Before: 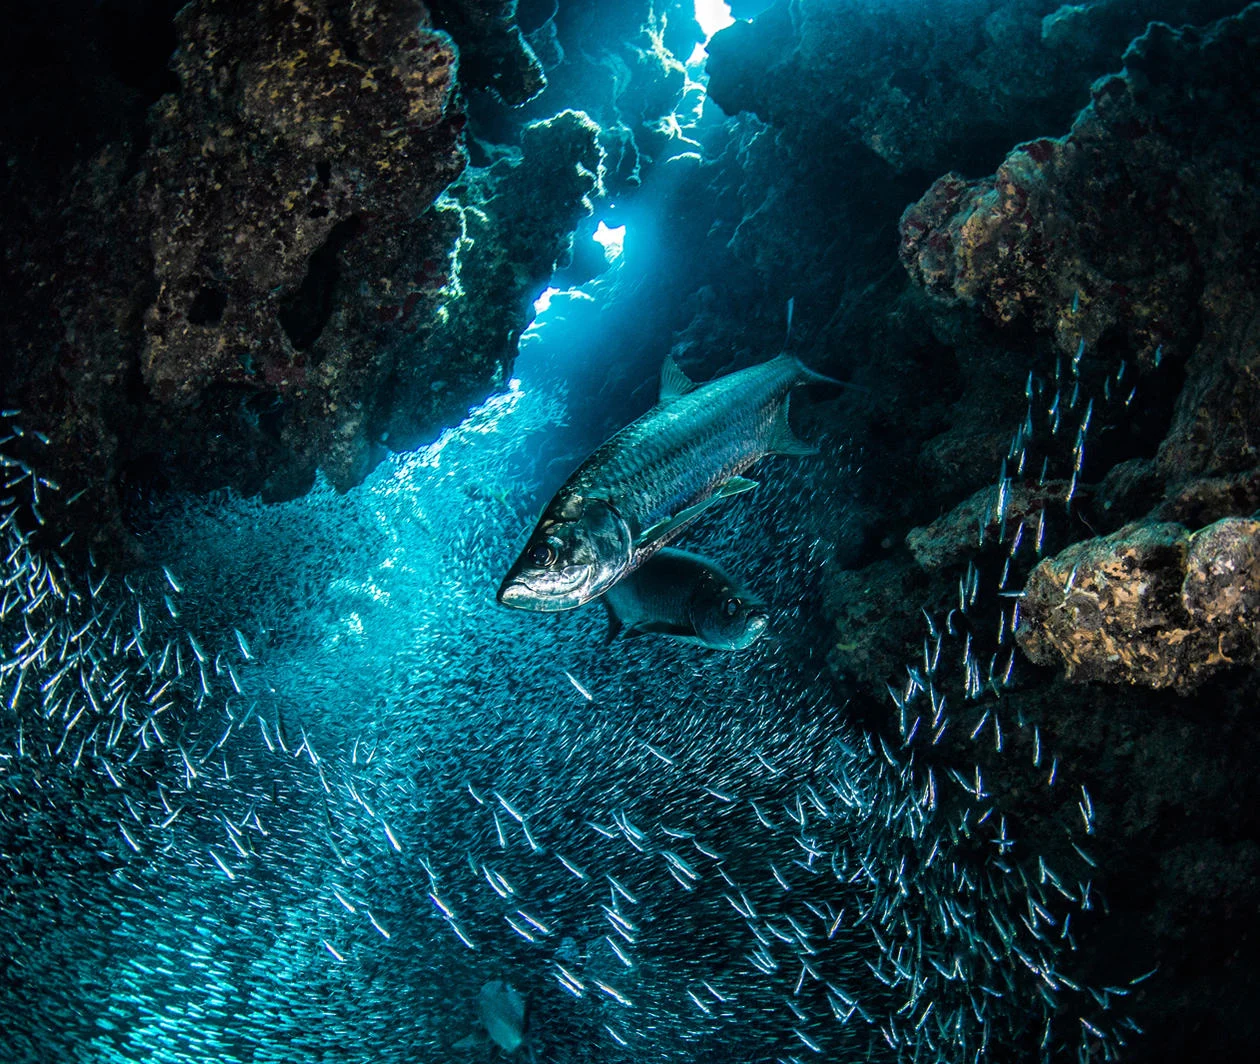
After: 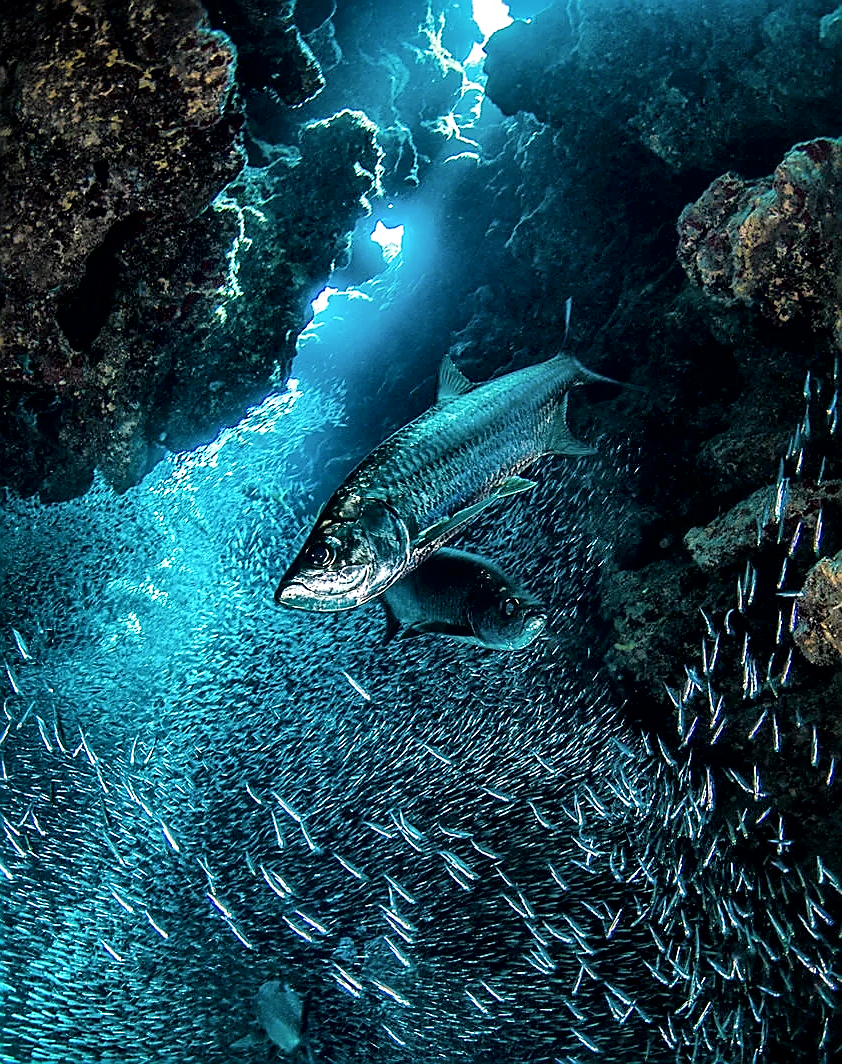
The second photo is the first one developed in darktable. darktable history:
sharpen: radius 1.371, amount 1.263, threshold 0.671
crop and rotate: left 17.664%, right 15.464%
local contrast: mode bilateral grid, contrast 100, coarseness 99, detail 165%, midtone range 0.2
